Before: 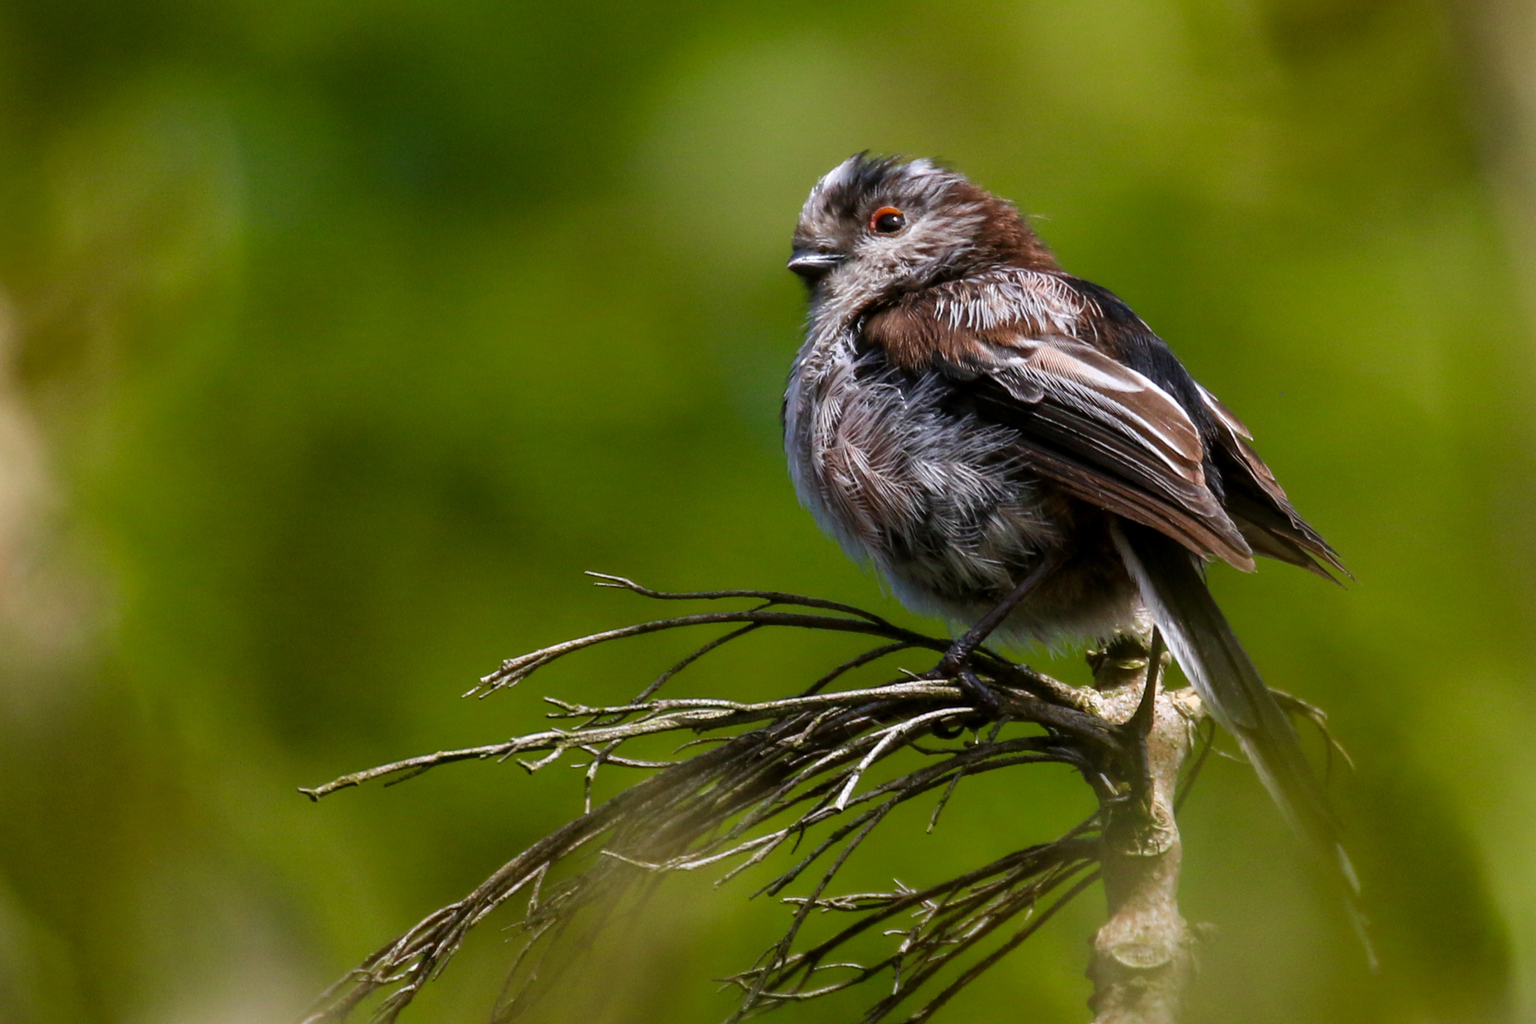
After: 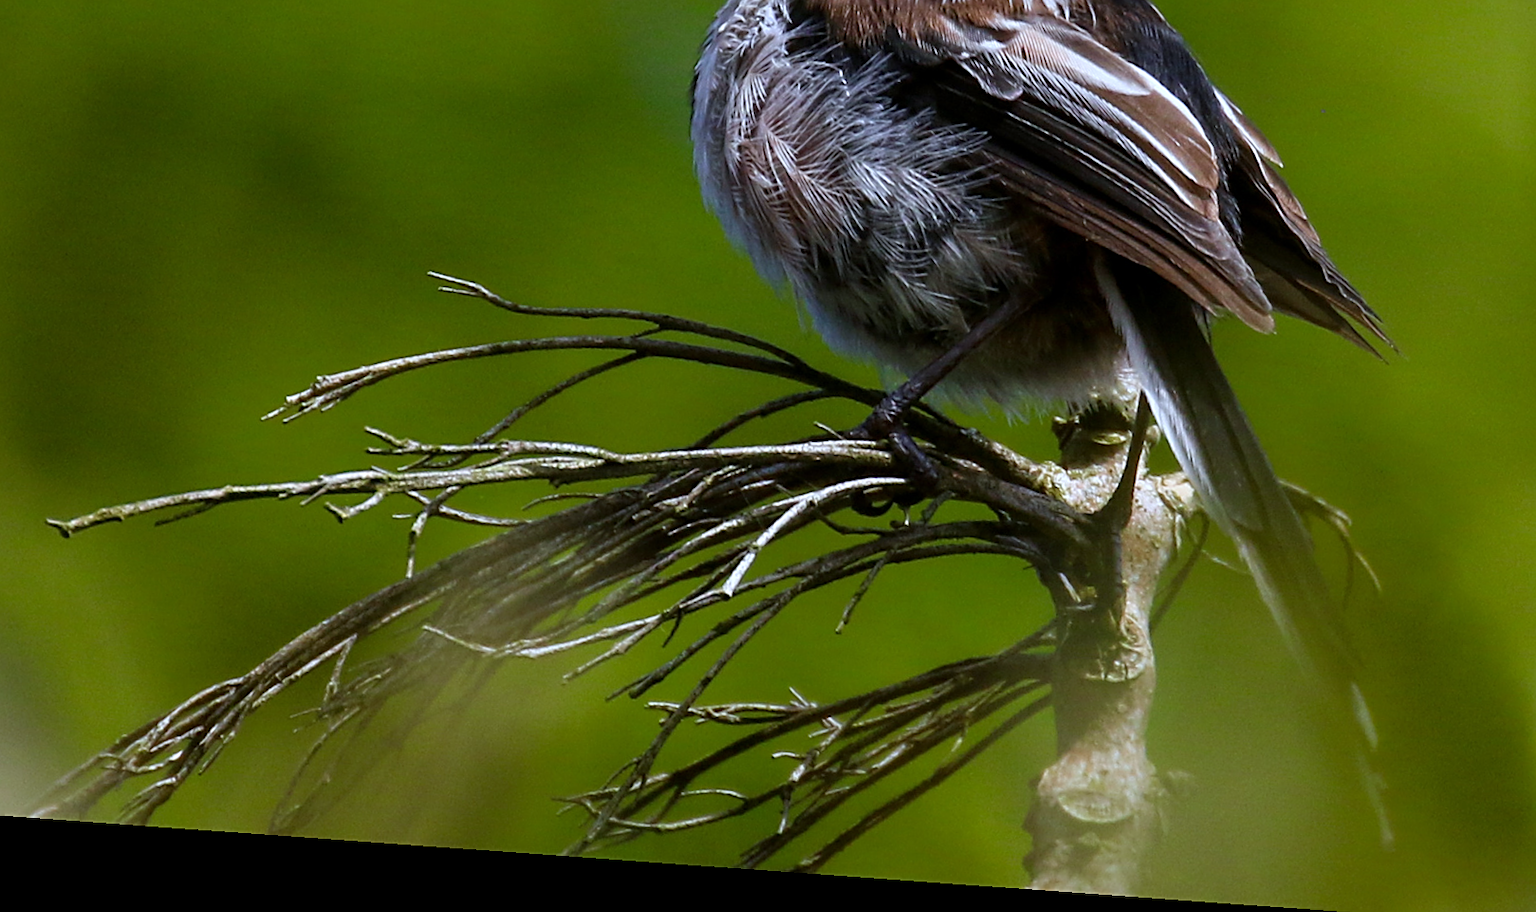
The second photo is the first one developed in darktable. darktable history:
sharpen: on, module defaults
rotate and perspective: rotation 4.1°, automatic cropping off
crop and rotate: left 17.299%, top 35.115%, right 7.015%, bottom 1.024%
white balance: red 0.924, blue 1.095
